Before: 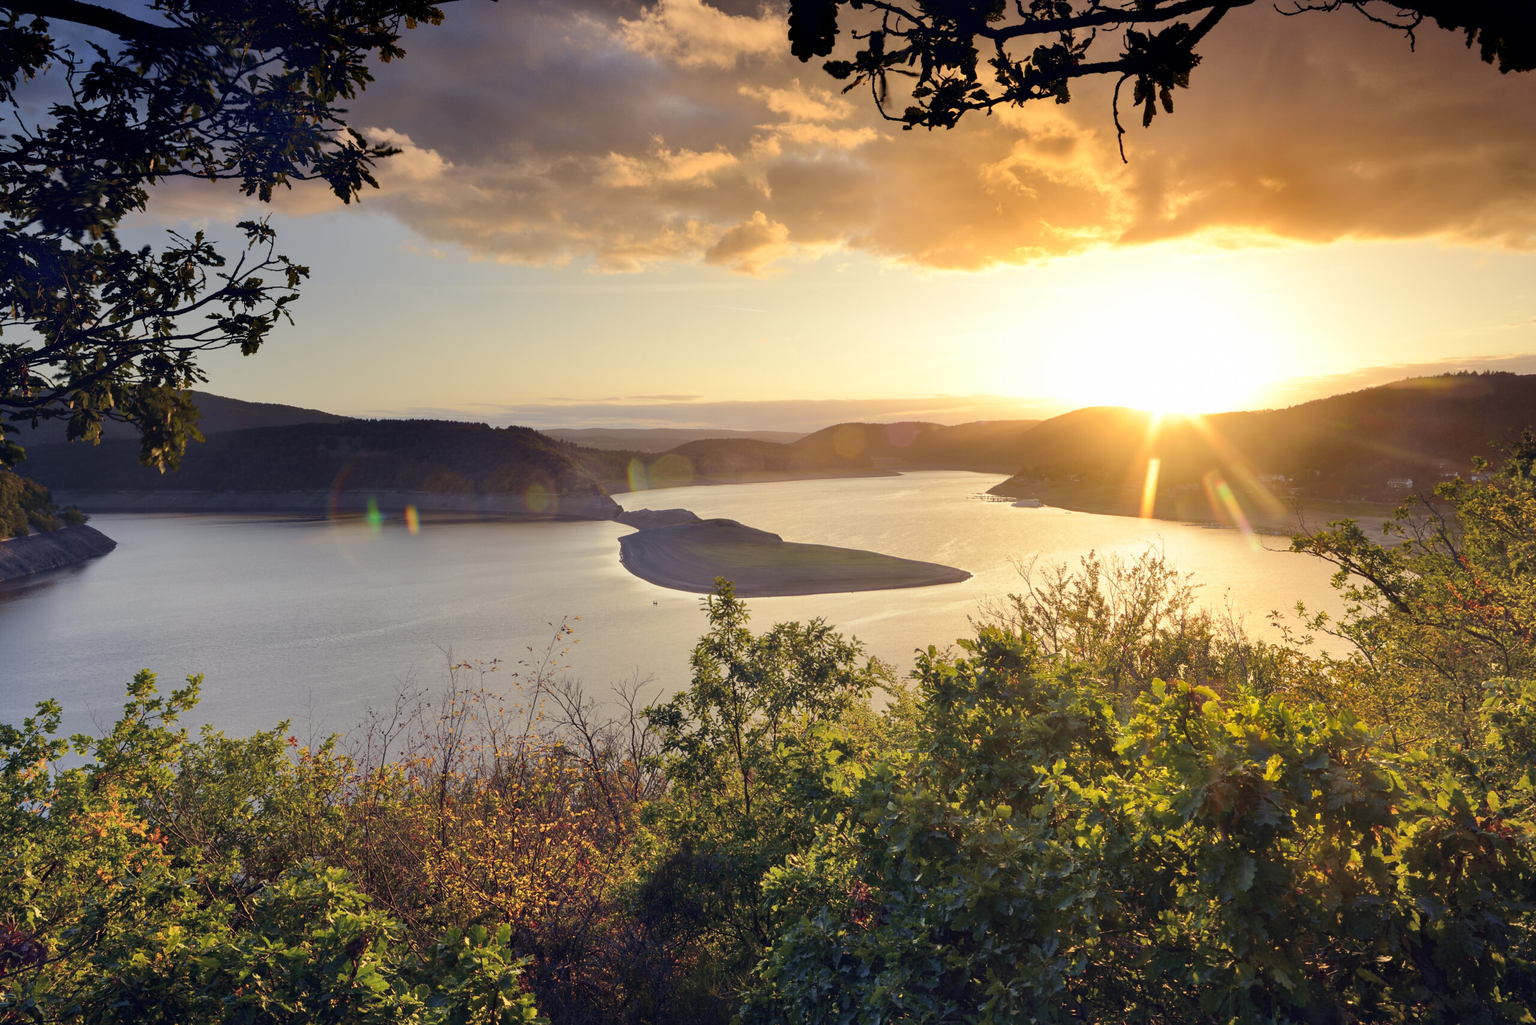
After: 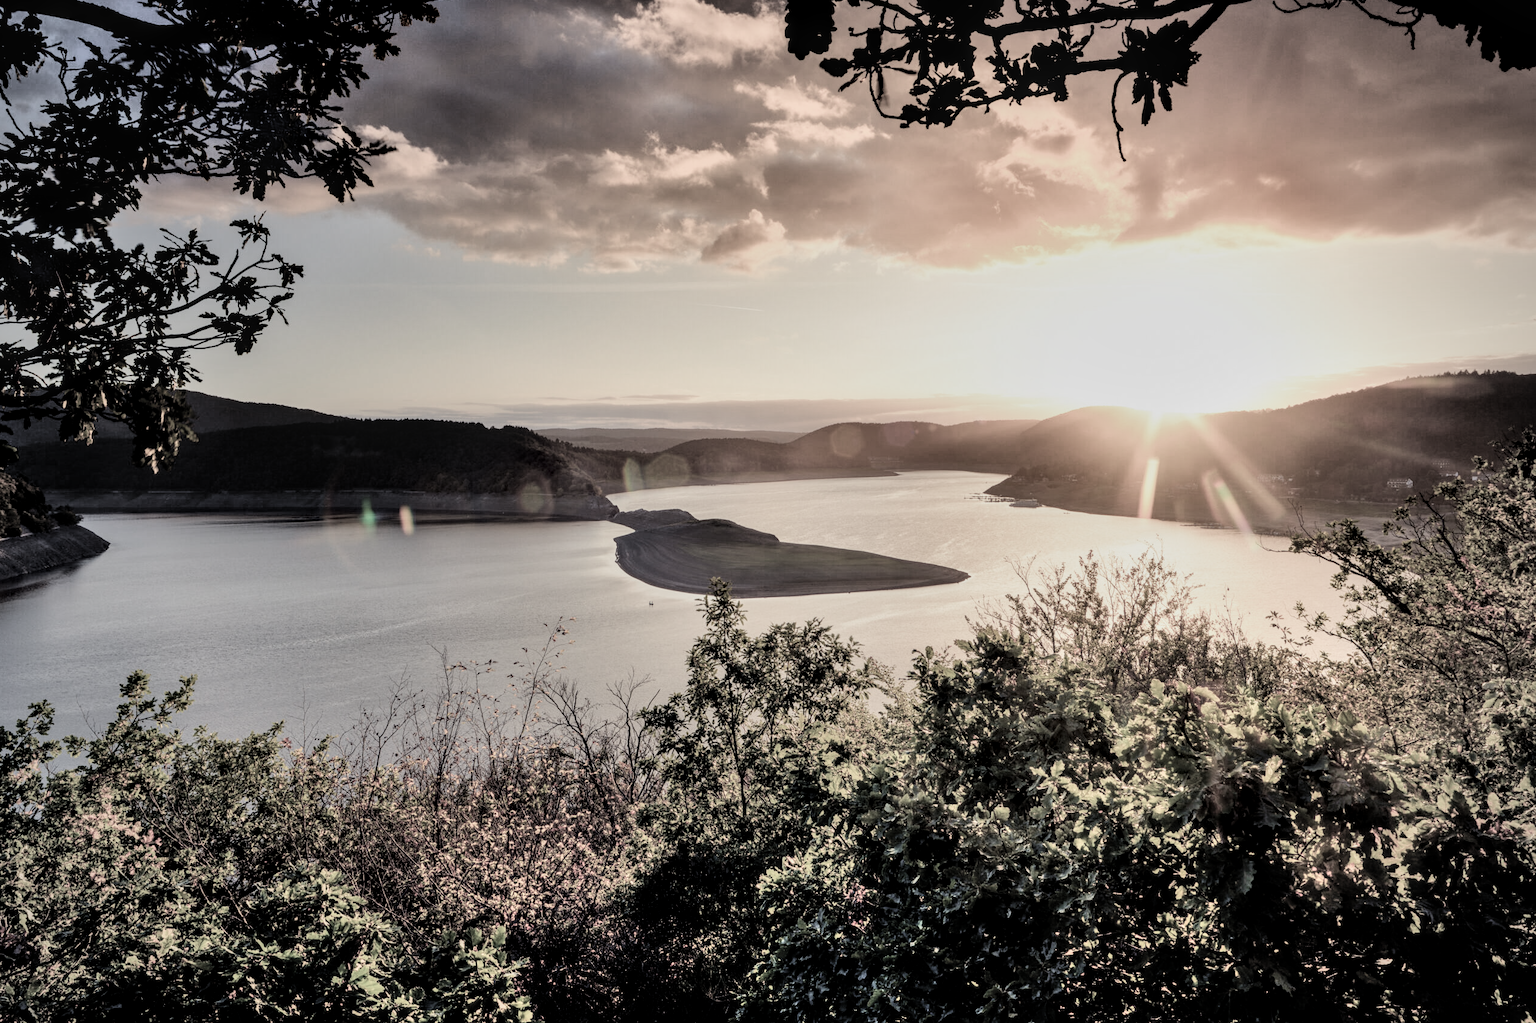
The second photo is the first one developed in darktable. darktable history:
vignetting: fall-off radius 82.34%, brightness -0.575
shadows and highlights: soften with gaussian
local contrast: highlights 62%, detail 143%, midtone range 0.422
filmic rgb: black relative exposure -5.13 EV, white relative exposure 3.97 EV, hardness 2.9, contrast 1.385, highlights saturation mix -29.43%, color science v4 (2020)
crop and rotate: left 0.52%, top 0.328%, bottom 0.339%
